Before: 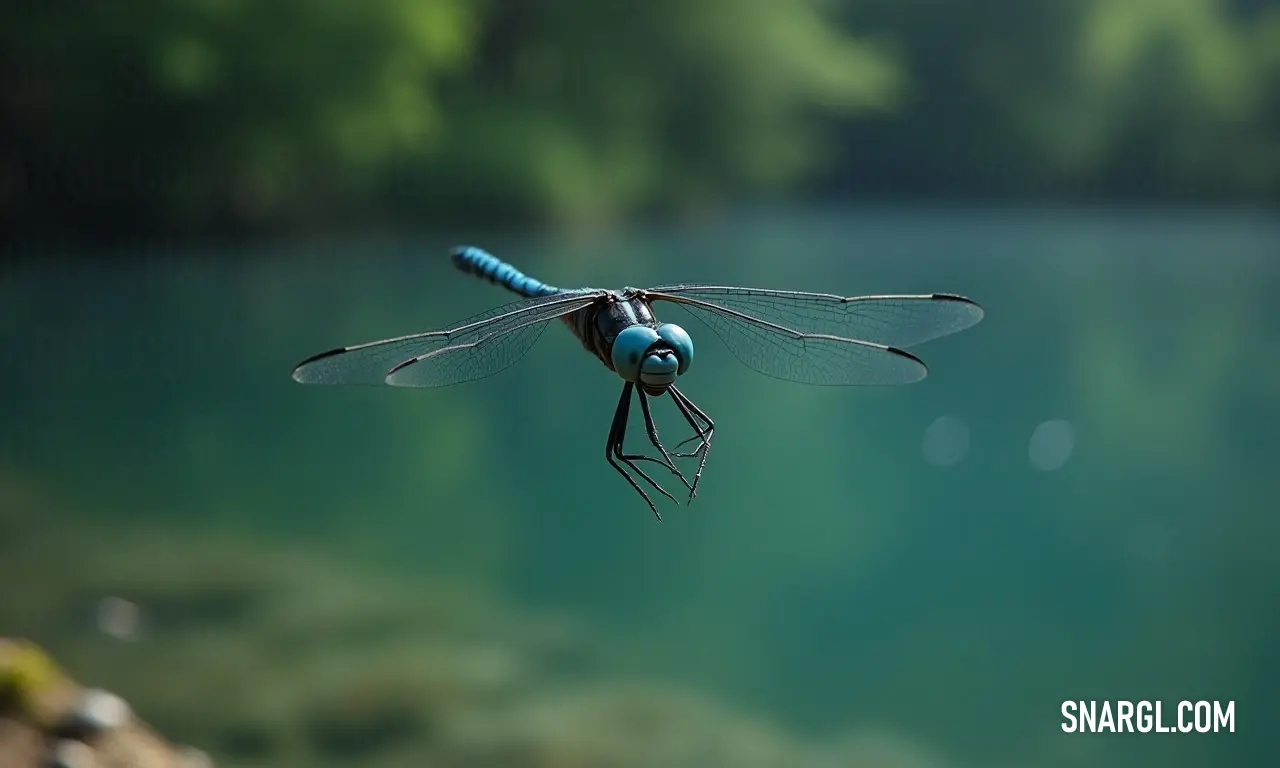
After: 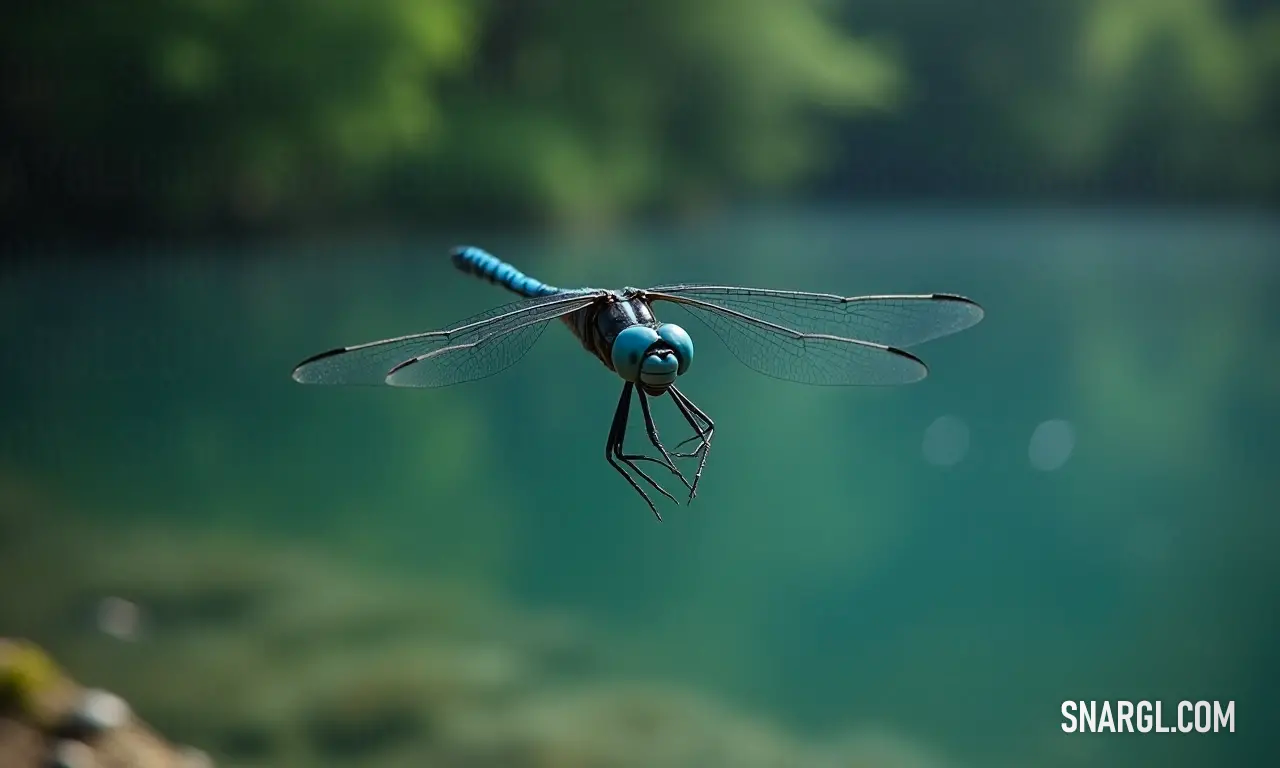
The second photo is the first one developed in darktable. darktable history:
contrast brightness saturation: contrast 0.1, brightness 0.028, saturation 0.09
vignetting: brightness -0.556, saturation 0.001, unbound false
